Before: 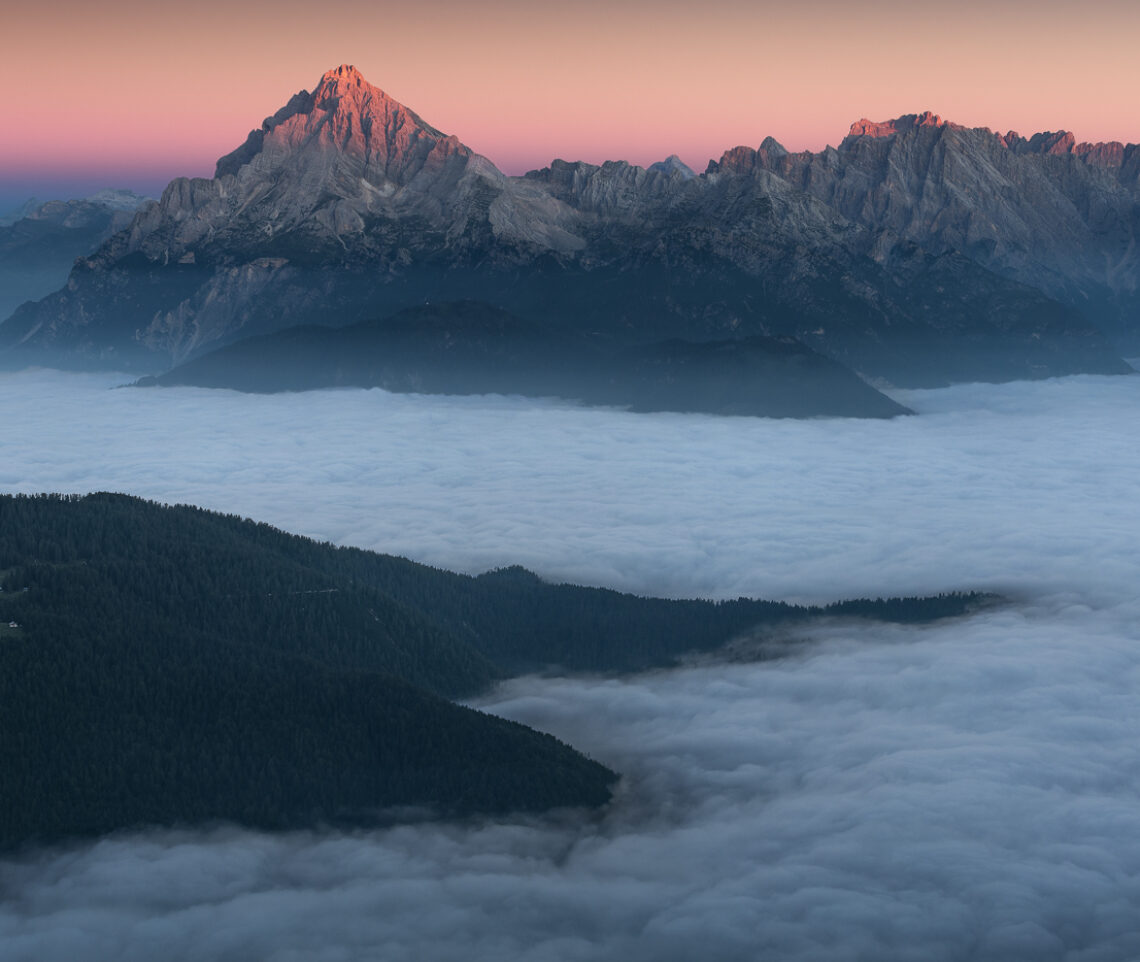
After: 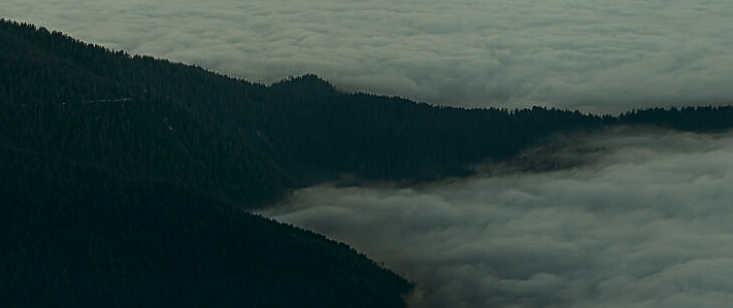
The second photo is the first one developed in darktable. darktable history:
crop: left 18.091%, top 51.13%, right 17.525%, bottom 16.85%
white balance: red 1.08, blue 0.791
contrast brightness saturation: brightness -0.2, saturation 0.08
sharpen: on, module defaults
